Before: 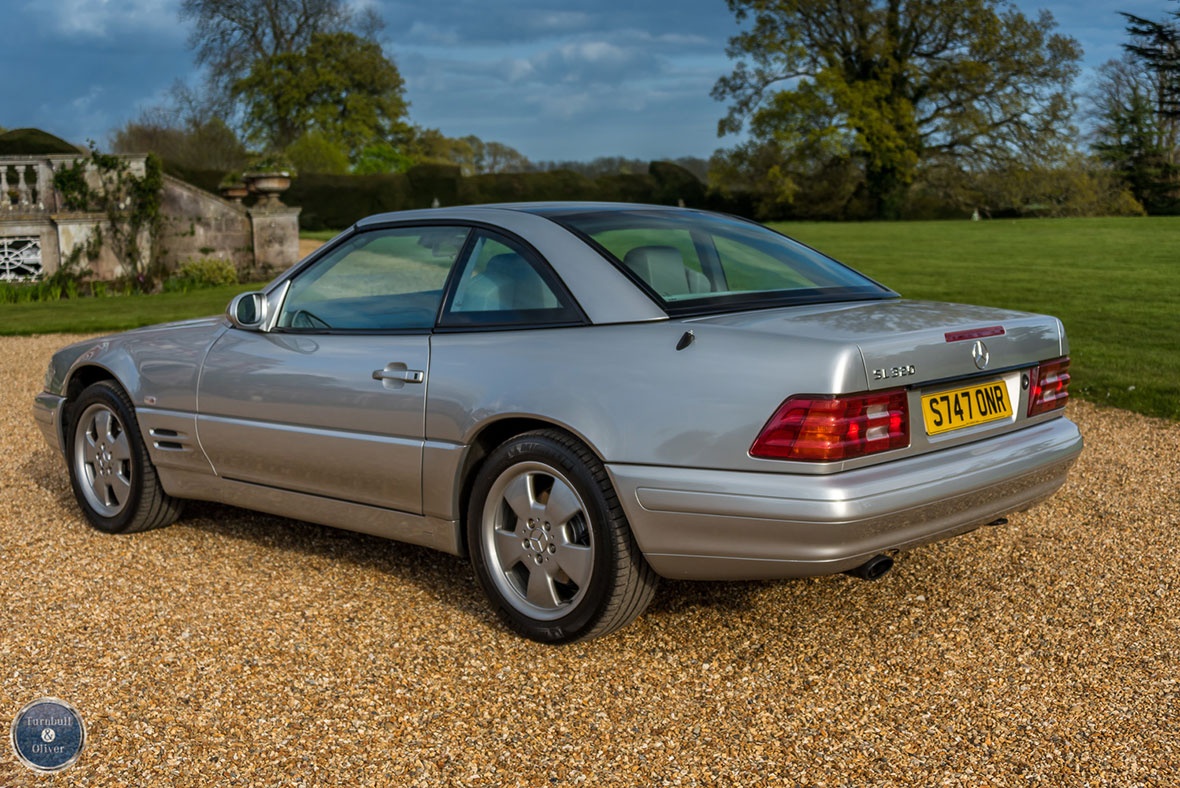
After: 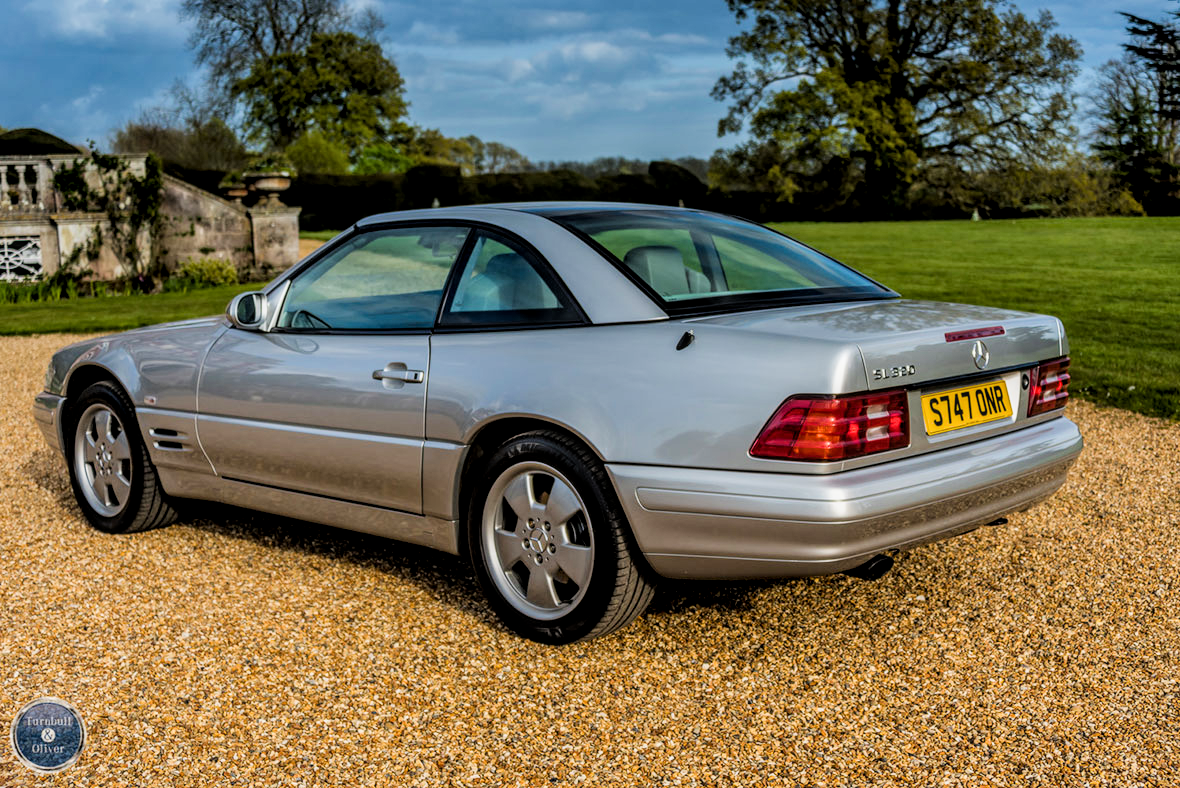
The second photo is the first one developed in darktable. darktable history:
filmic rgb: black relative exposure -5 EV, hardness 2.88, contrast 1.2, highlights saturation mix -30%
exposure: black level correction 0, exposure 0.5 EV, compensate highlight preservation false
color balance rgb: perceptual saturation grading › global saturation 10%, global vibrance 10%
local contrast: on, module defaults
